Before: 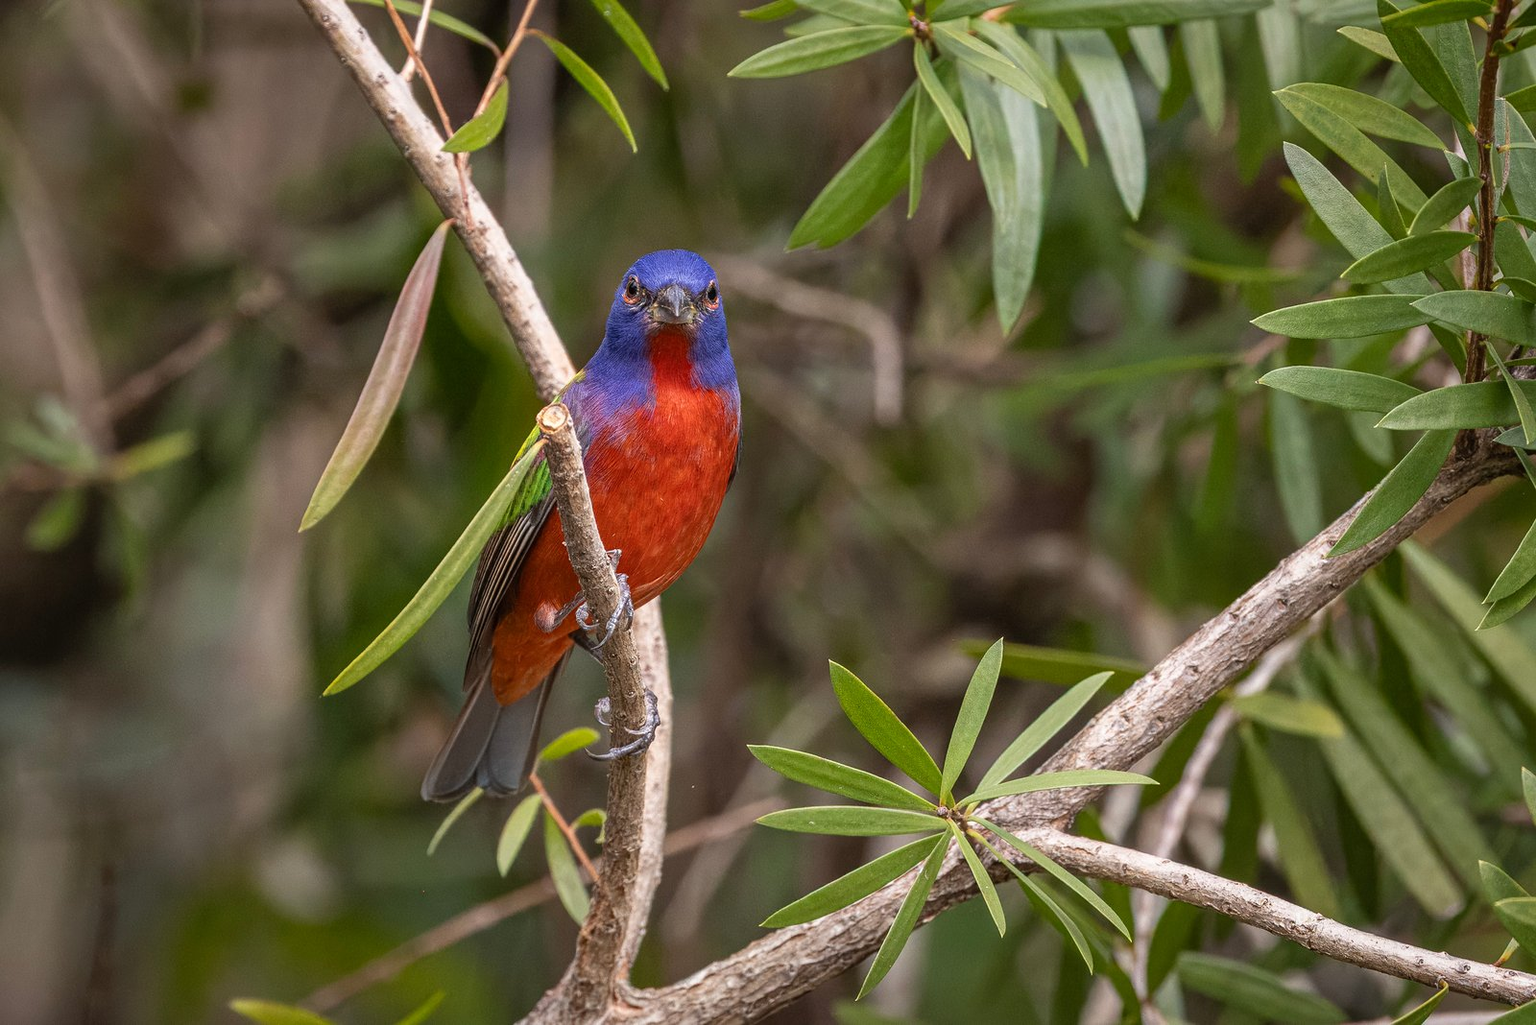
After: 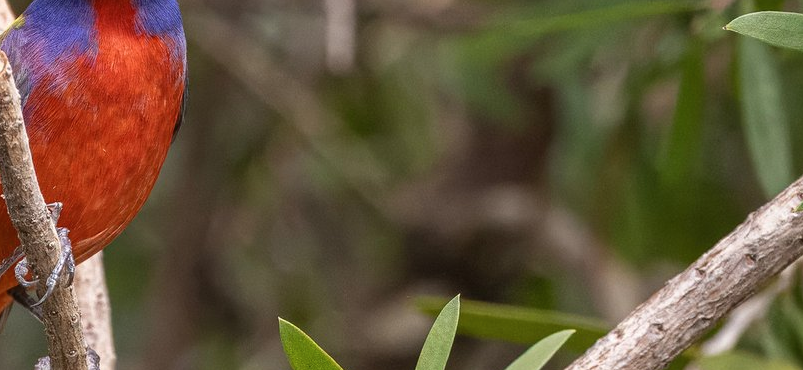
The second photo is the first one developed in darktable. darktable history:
crop: left 36.607%, top 34.735%, right 13.146%, bottom 30.611%
contrast brightness saturation: saturation -0.04
